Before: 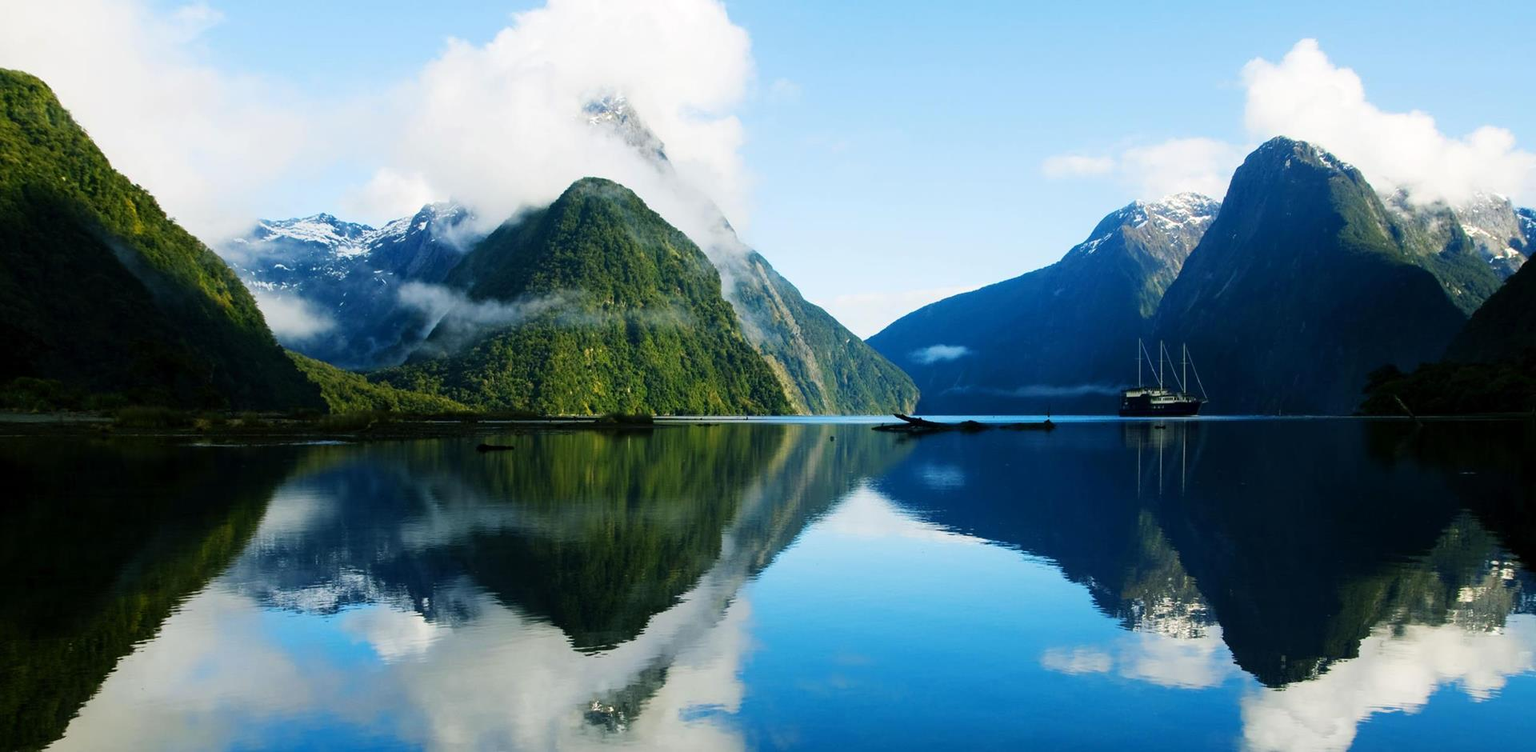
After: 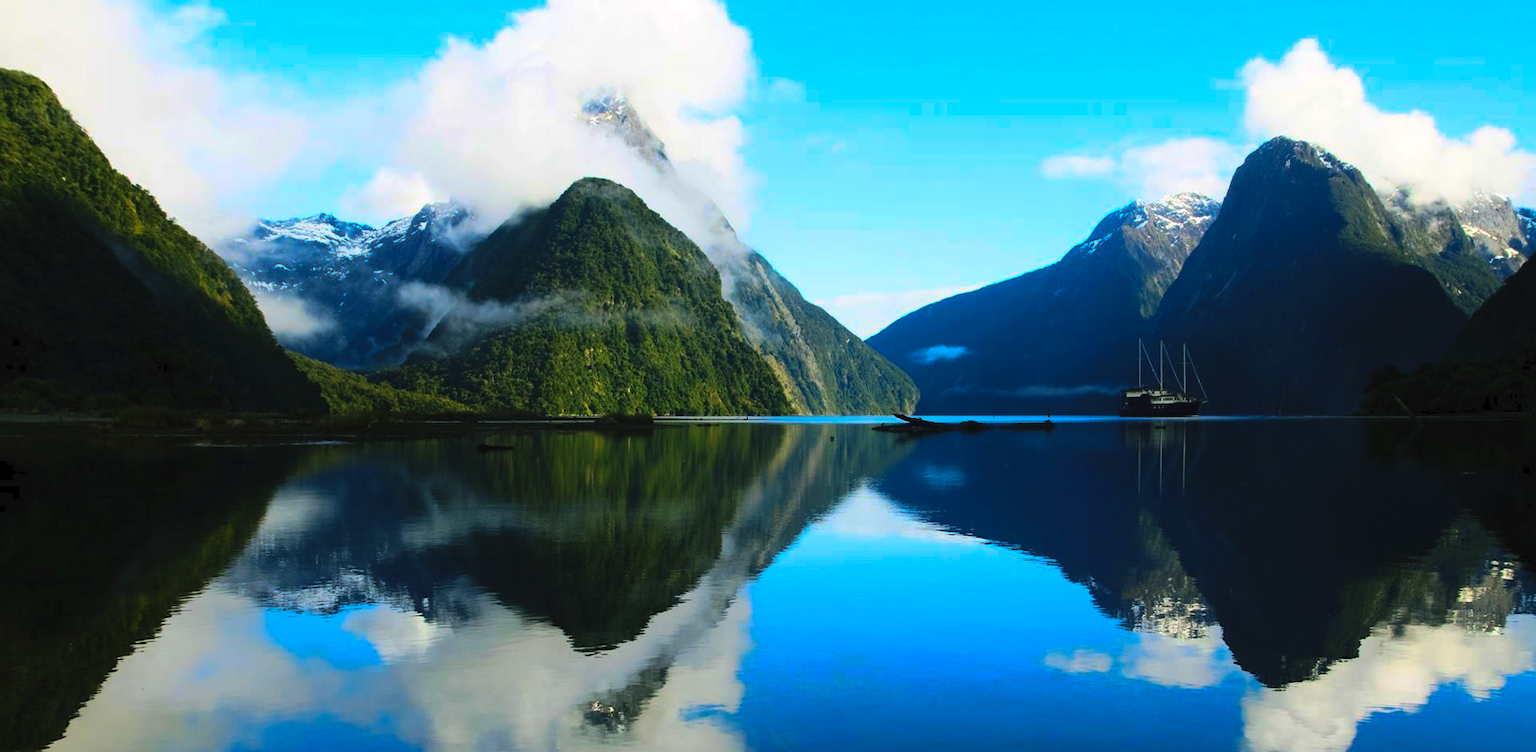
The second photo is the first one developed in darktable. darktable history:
tone curve: curves: ch0 [(0, 0) (0.003, 0.029) (0.011, 0.034) (0.025, 0.044) (0.044, 0.057) (0.069, 0.07) (0.1, 0.084) (0.136, 0.104) (0.177, 0.127) (0.224, 0.156) (0.277, 0.192) (0.335, 0.236) (0.399, 0.284) (0.468, 0.339) (0.543, 0.393) (0.623, 0.454) (0.709, 0.541) (0.801, 0.65) (0.898, 0.766) (1, 1)], preserve colors none
contrast brightness saturation: contrast 0.2, brightness 0.16, saturation 0.22
